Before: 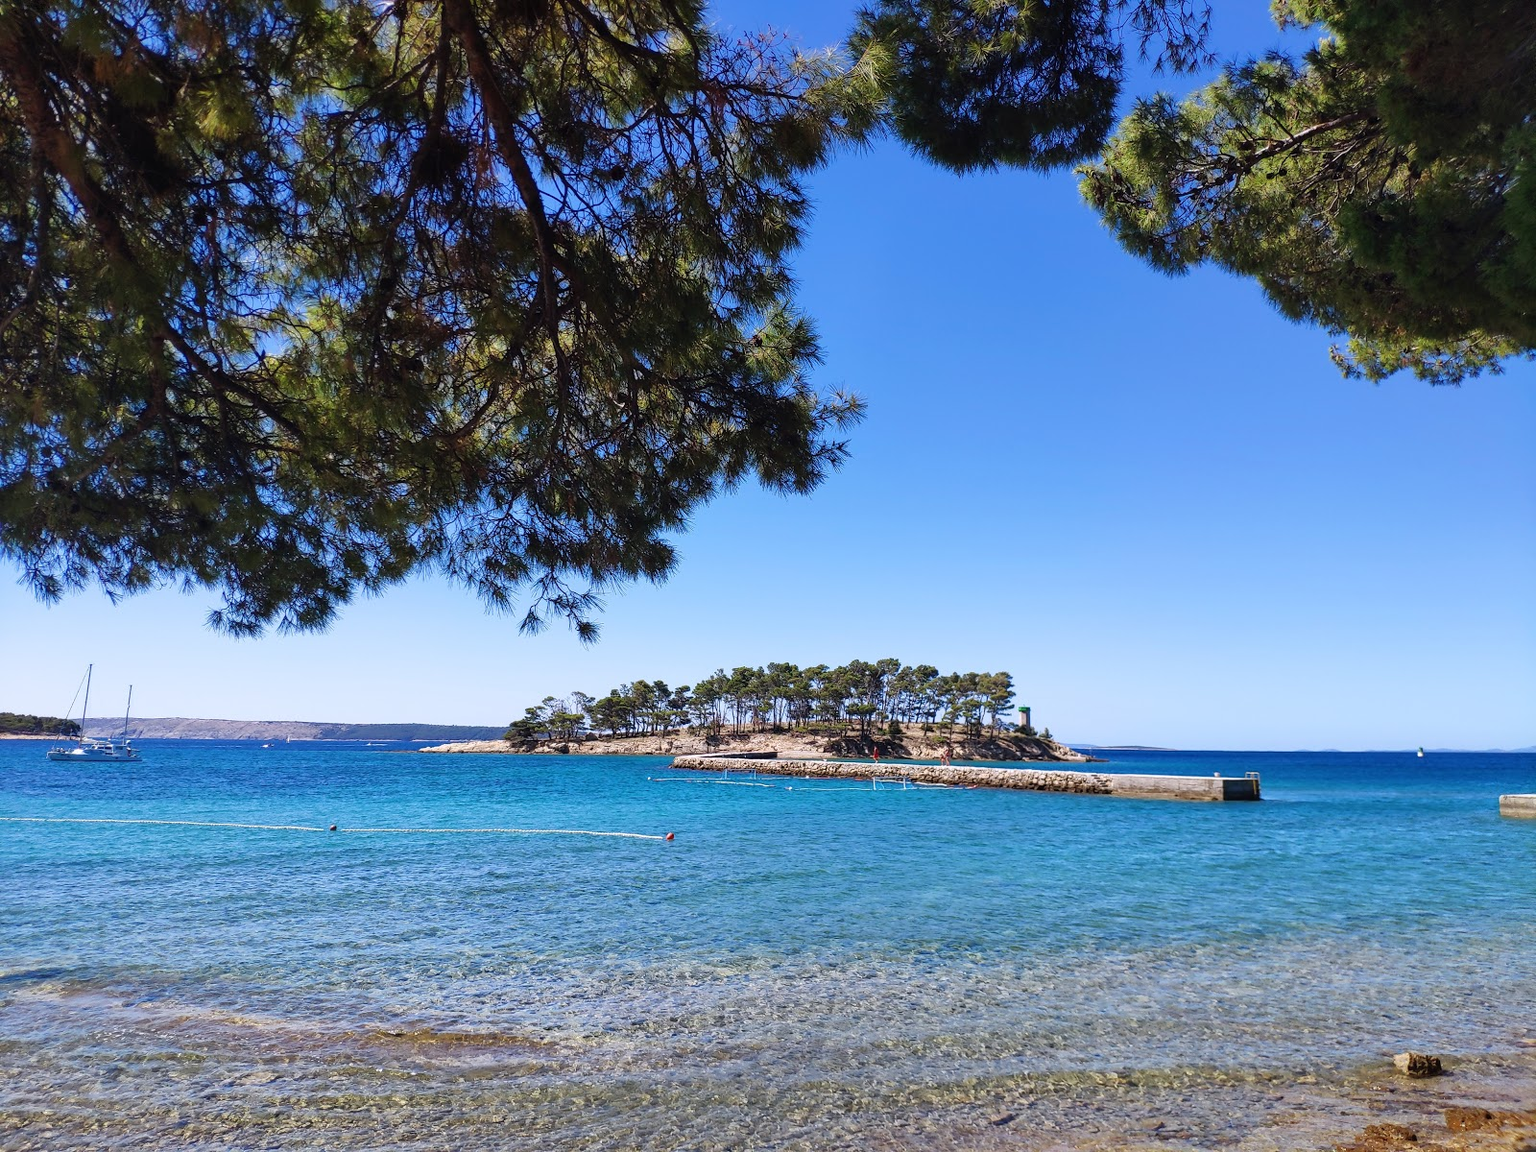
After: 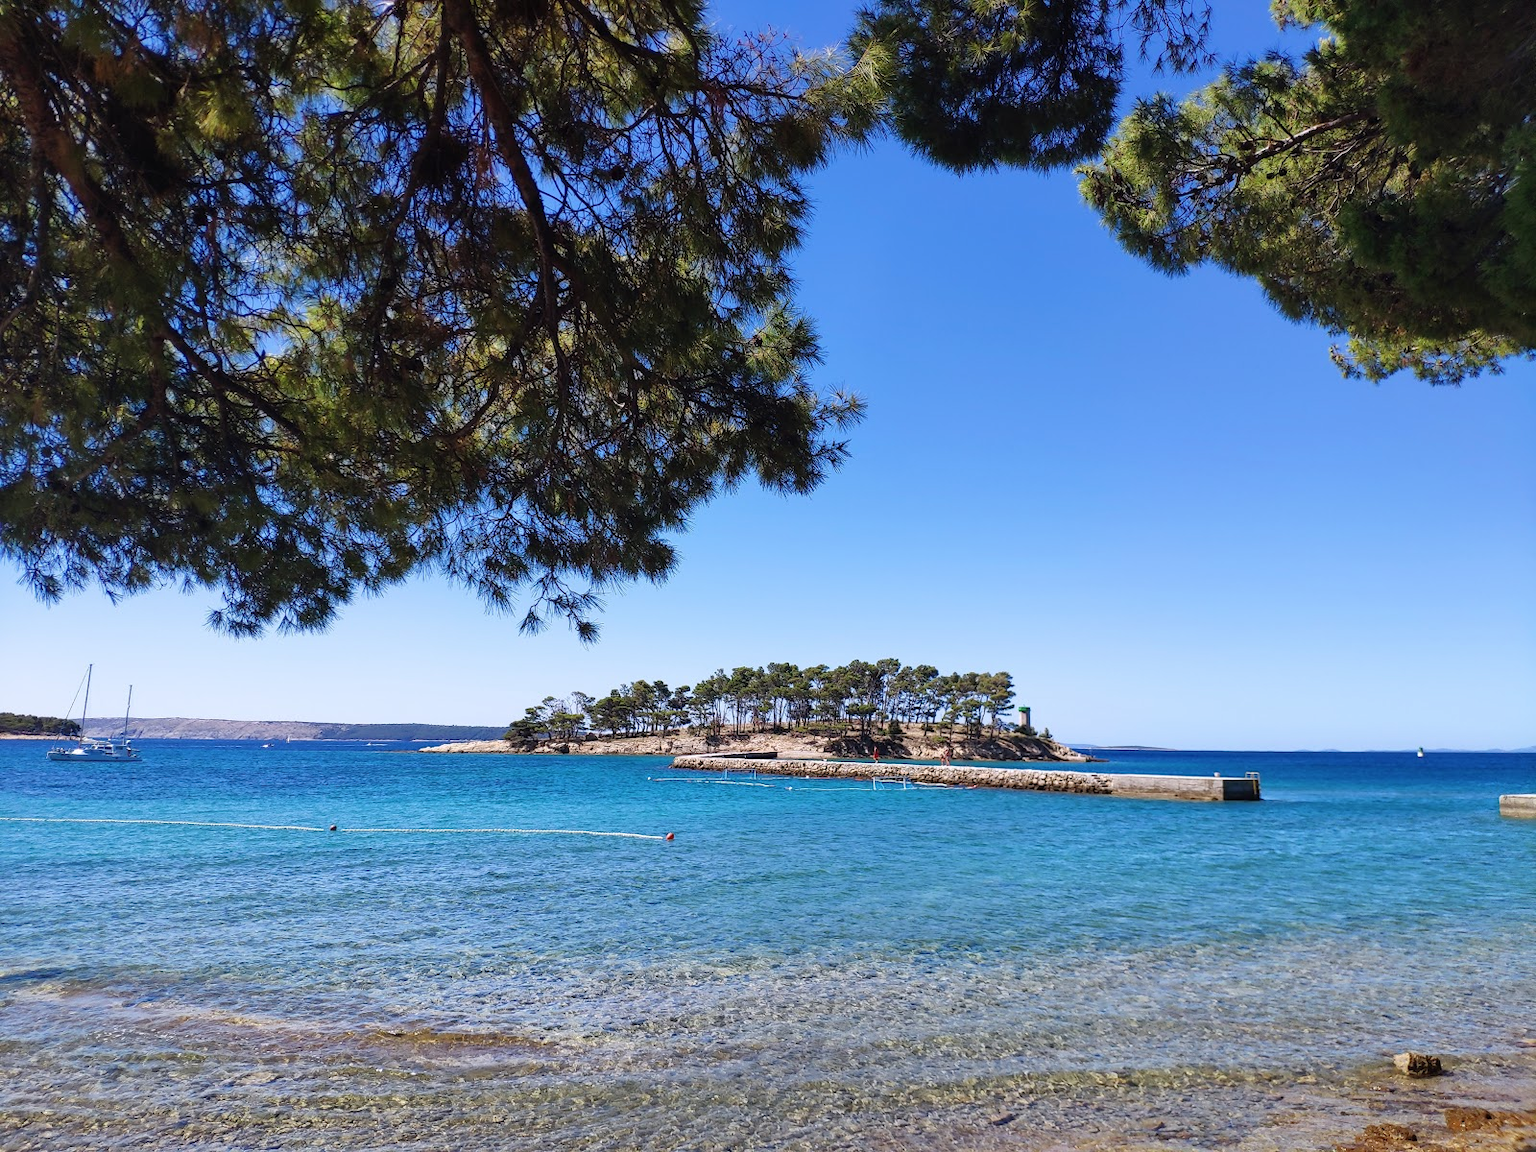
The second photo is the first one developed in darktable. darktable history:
color correction: highlights b* -0.016, saturation 0.985
